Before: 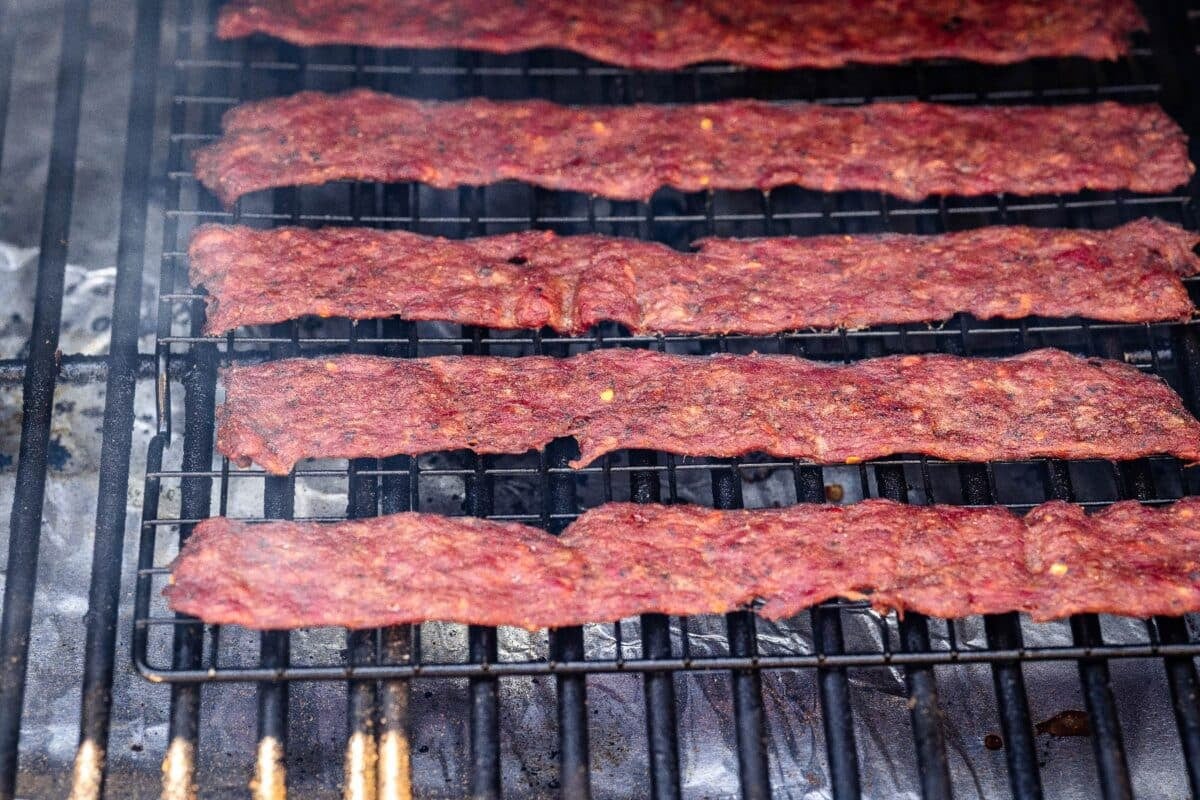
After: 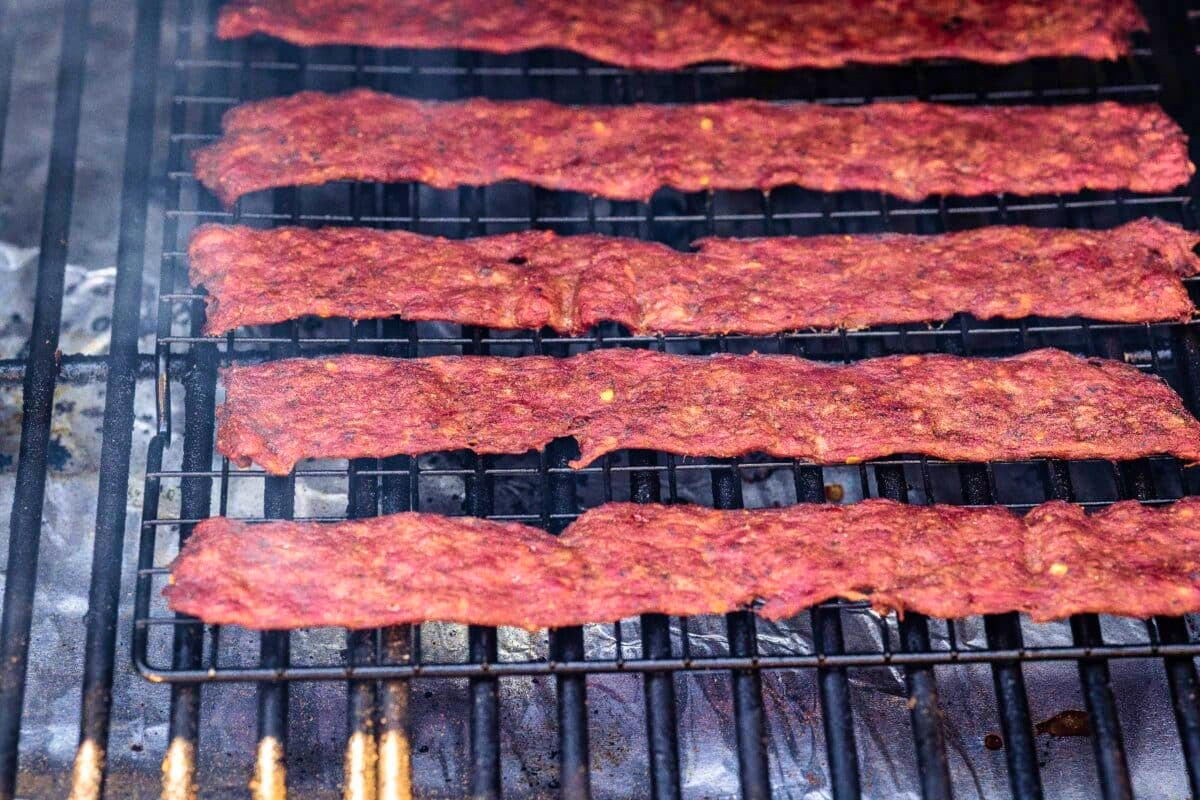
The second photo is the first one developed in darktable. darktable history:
velvia: strength 50%
shadows and highlights: shadows 49, highlights -41, soften with gaussian
